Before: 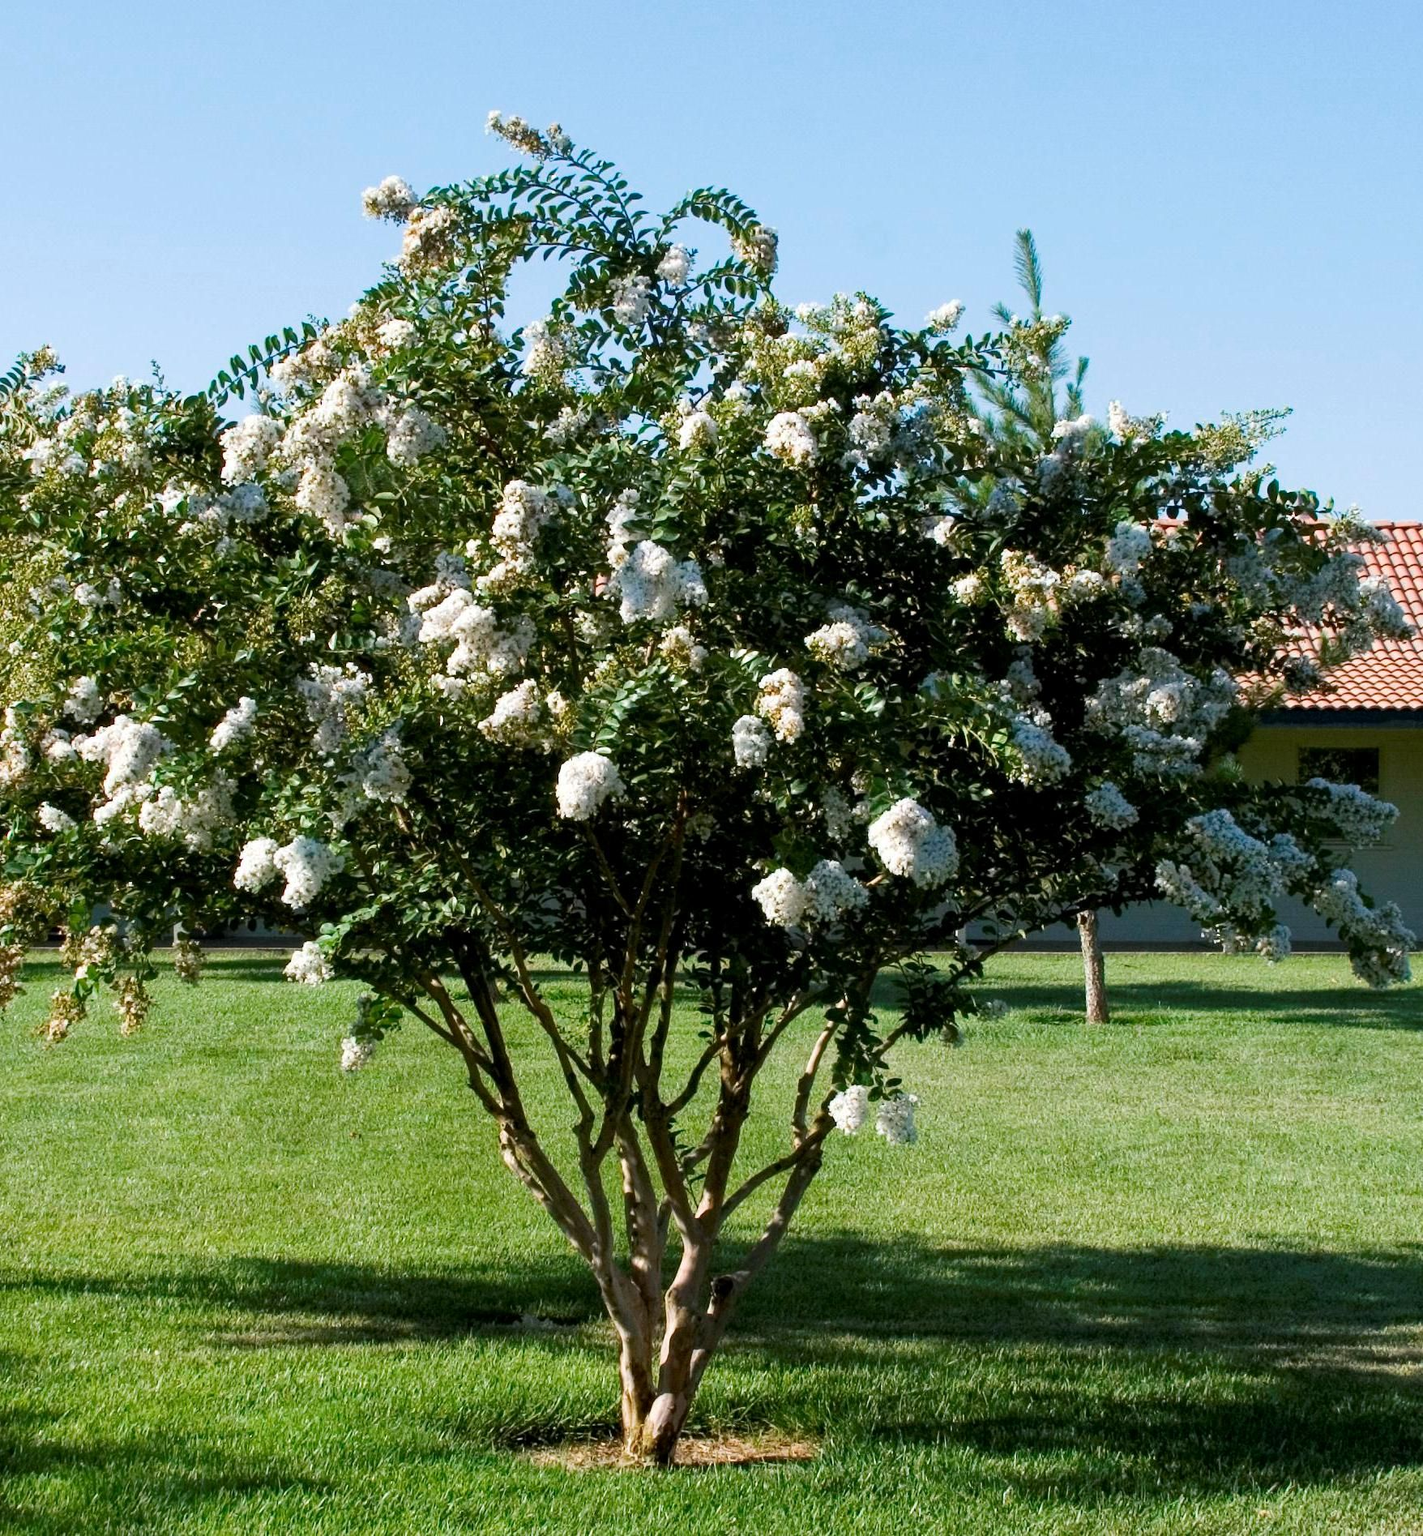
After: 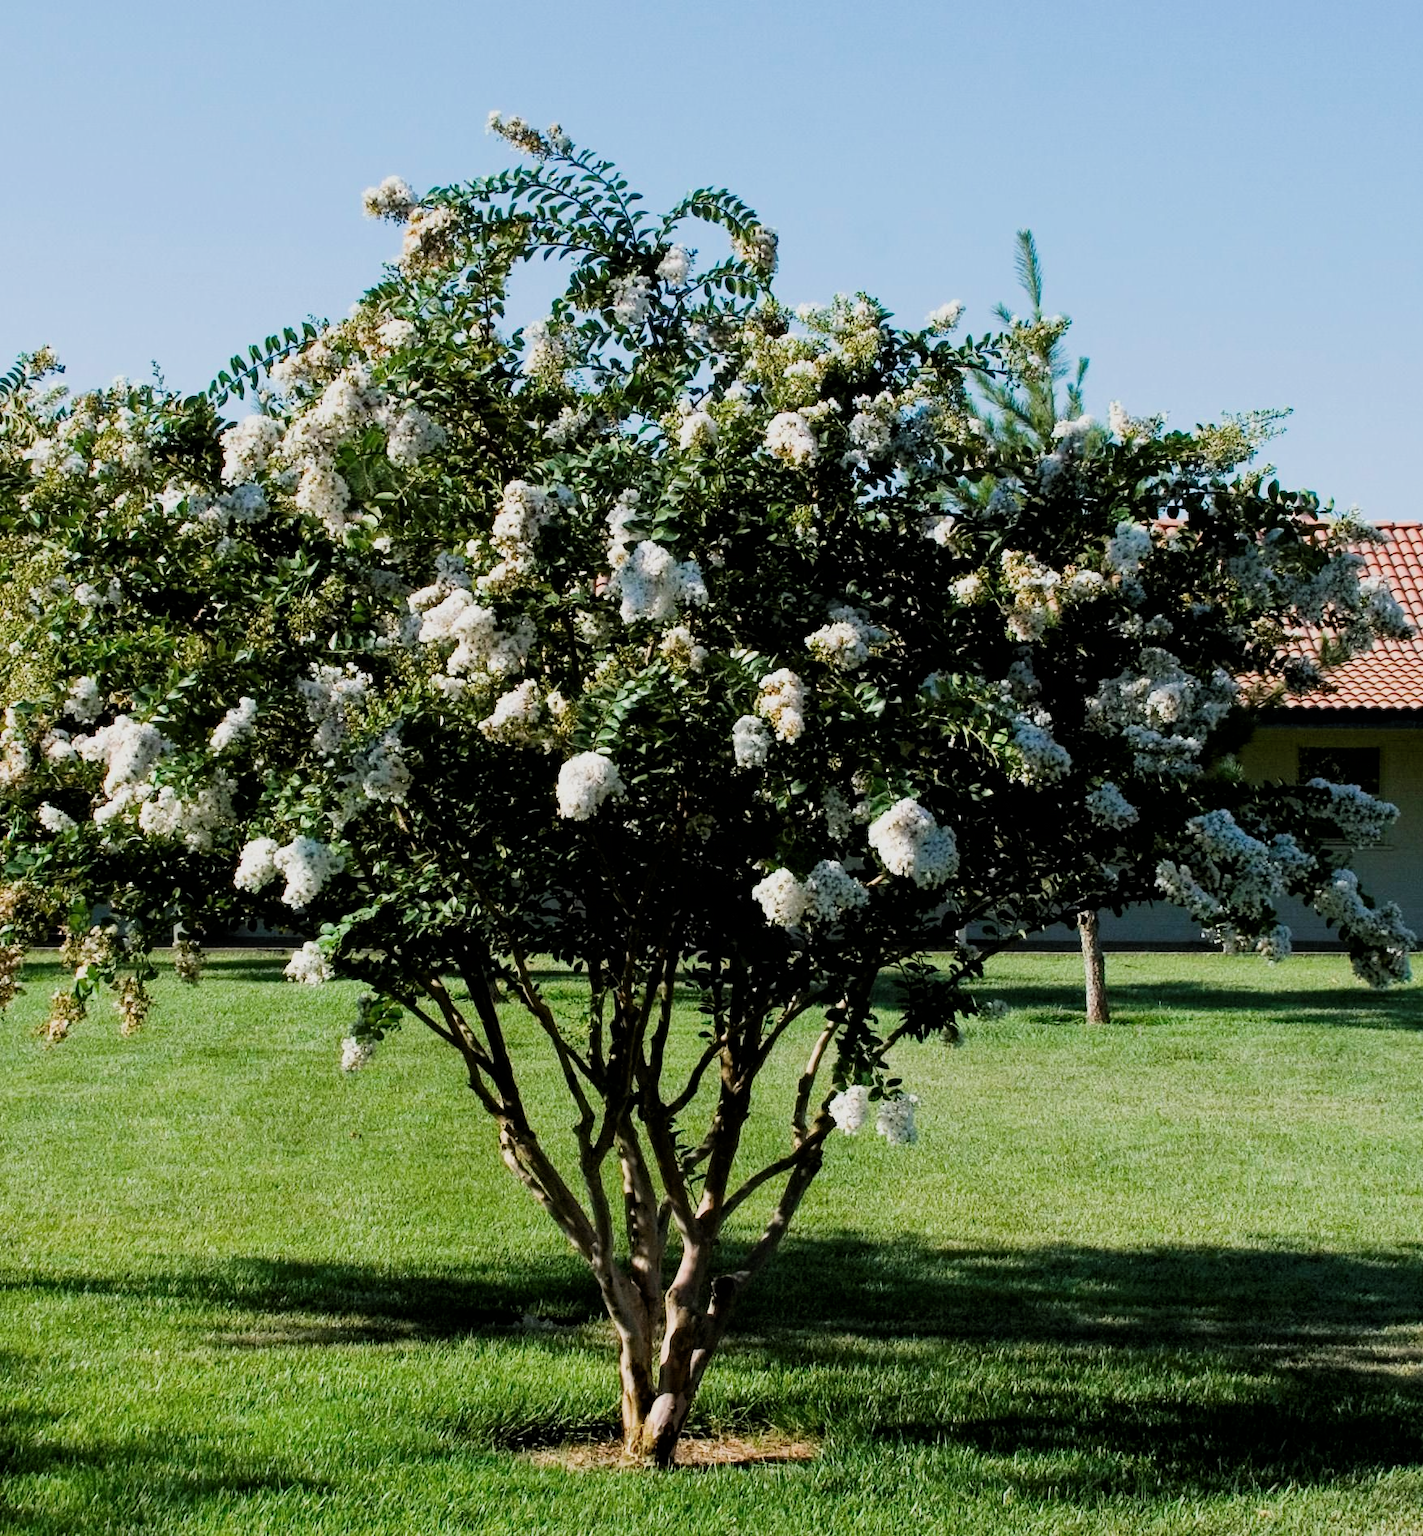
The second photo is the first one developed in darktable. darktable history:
filmic rgb: black relative exposure -8 EV, white relative exposure 4.05 EV, hardness 4.19, latitude 49.34%, contrast 1.101
